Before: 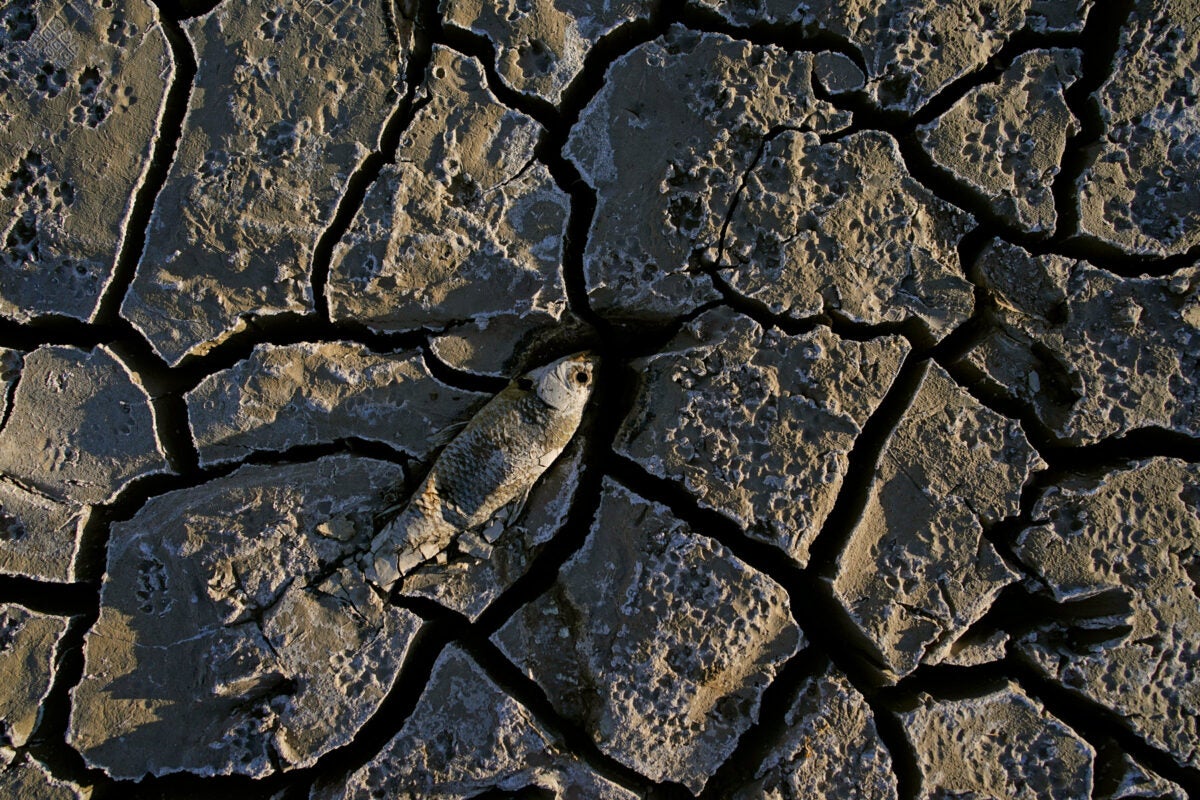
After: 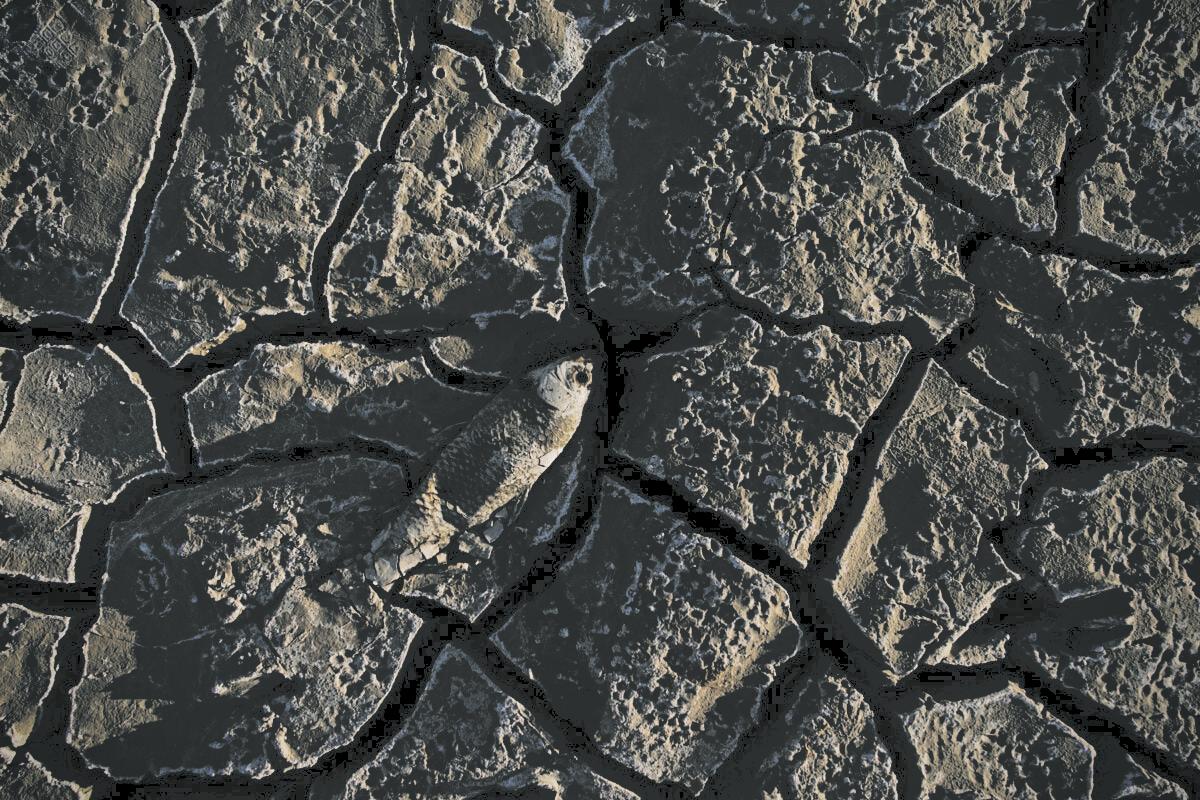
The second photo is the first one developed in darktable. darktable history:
tone curve: curves: ch0 [(0, 0) (0.003, 0.195) (0.011, 0.196) (0.025, 0.196) (0.044, 0.196) (0.069, 0.196) (0.1, 0.196) (0.136, 0.197) (0.177, 0.207) (0.224, 0.224) (0.277, 0.268) (0.335, 0.336) (0.399, 0.424) (0.468, 0.533) (0.543, 0.632) (0.623, 0.715) (0.709, 0.789) (0.801, 0.85) (0.898, 0.906) (1, 1)], preserve colors none
split-toning: shadows › hue 190.8°, shadows › saturation 0.05, highlights › hue 54°, highlights › saturation 0.05, compress 0%
vignetting: saturation 0, unbound false
